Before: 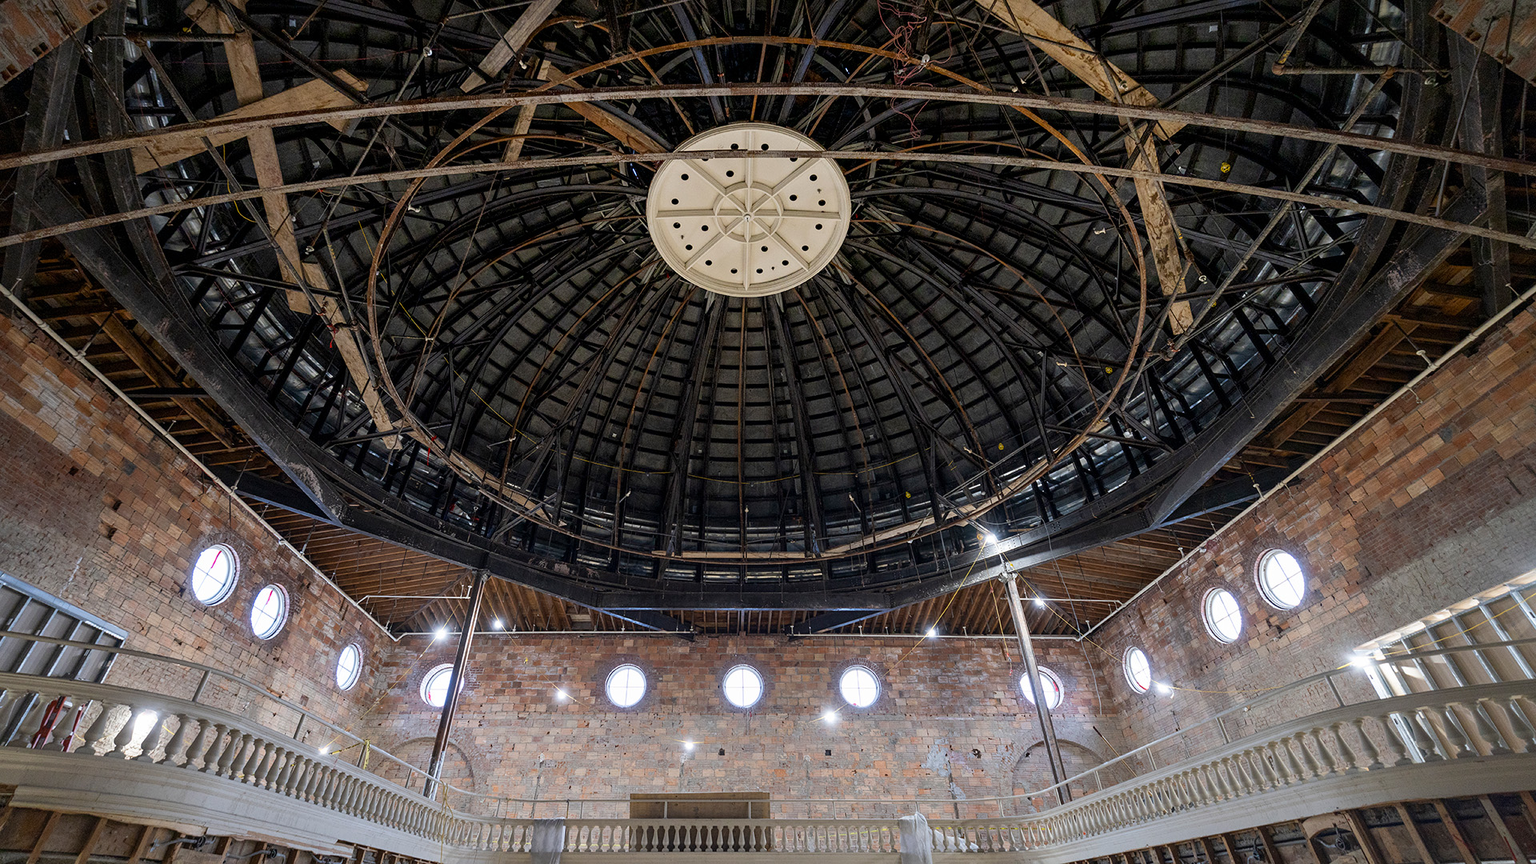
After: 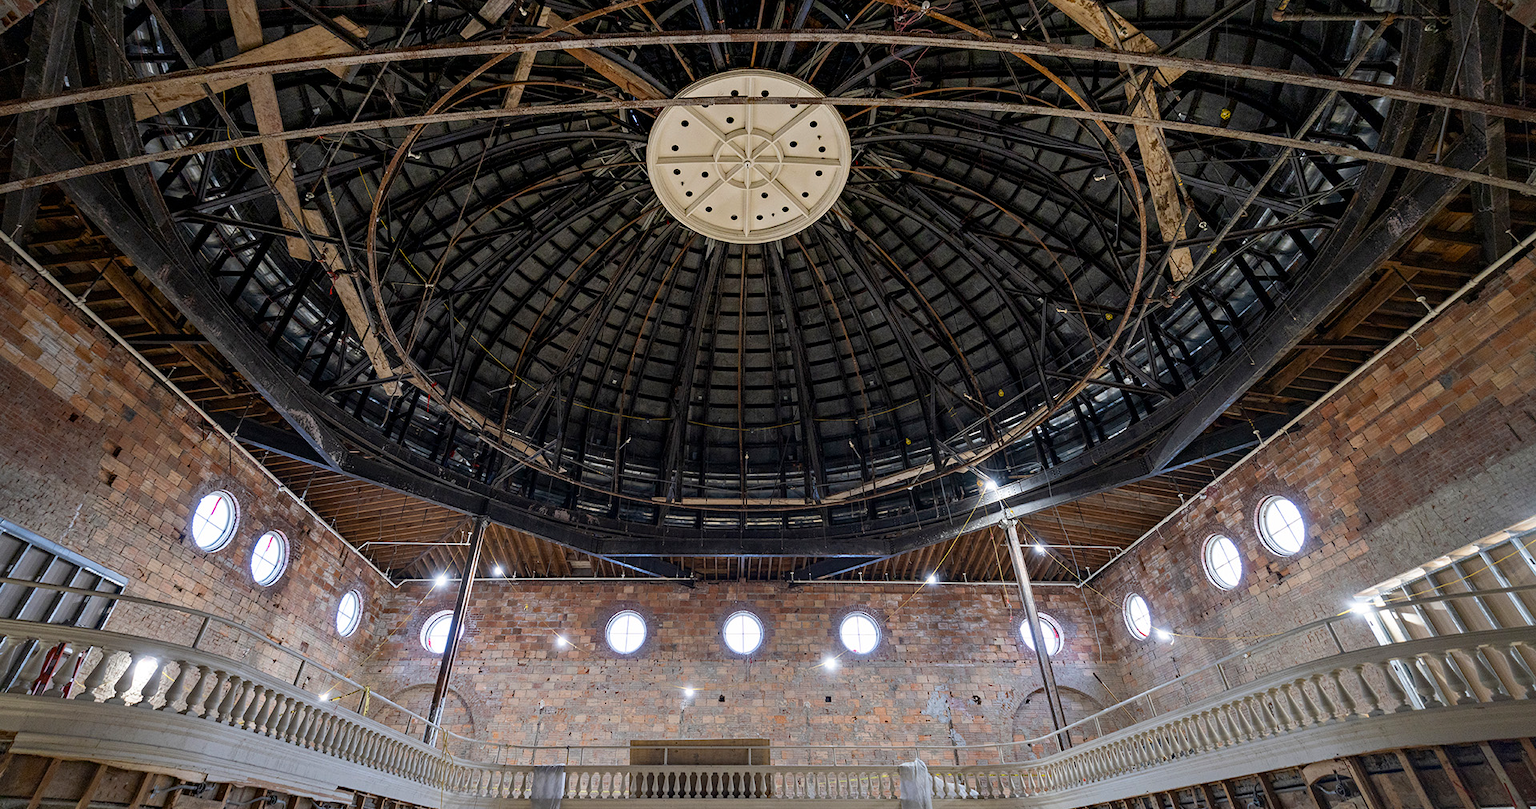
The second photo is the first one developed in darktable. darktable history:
haze removal: compatibility mode true, adaptive false
crop and rotate: top 6.25%
